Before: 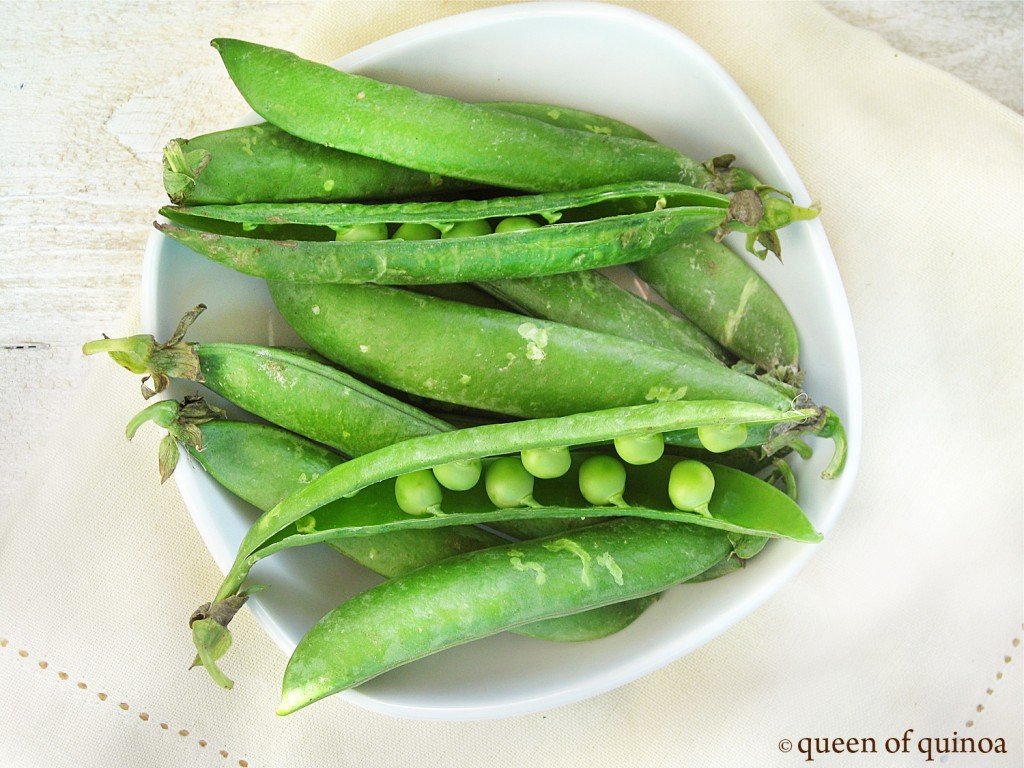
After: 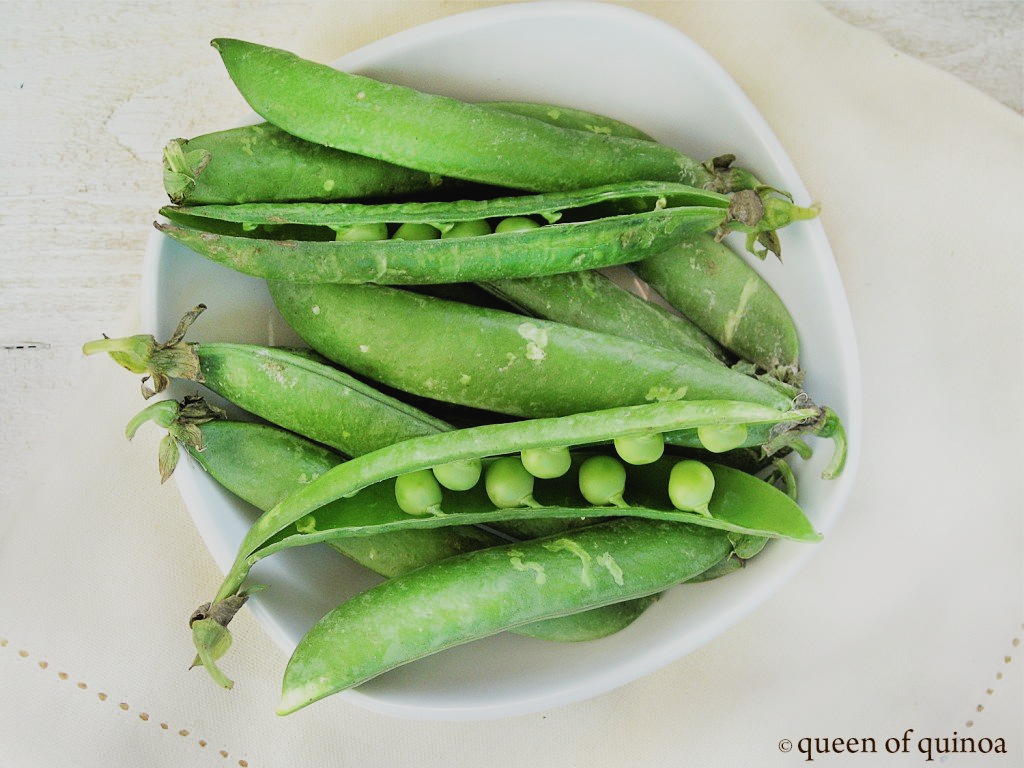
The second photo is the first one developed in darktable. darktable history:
filmic rgb: black relative exposure -5 EV, white relative exposure 3.51 EV, hardness 3.18, contrast 1.196, highlights saturation mix -28.72%
contrast brightness saturation: contrast -0.074, brightness -0.039, saturation -0.107
